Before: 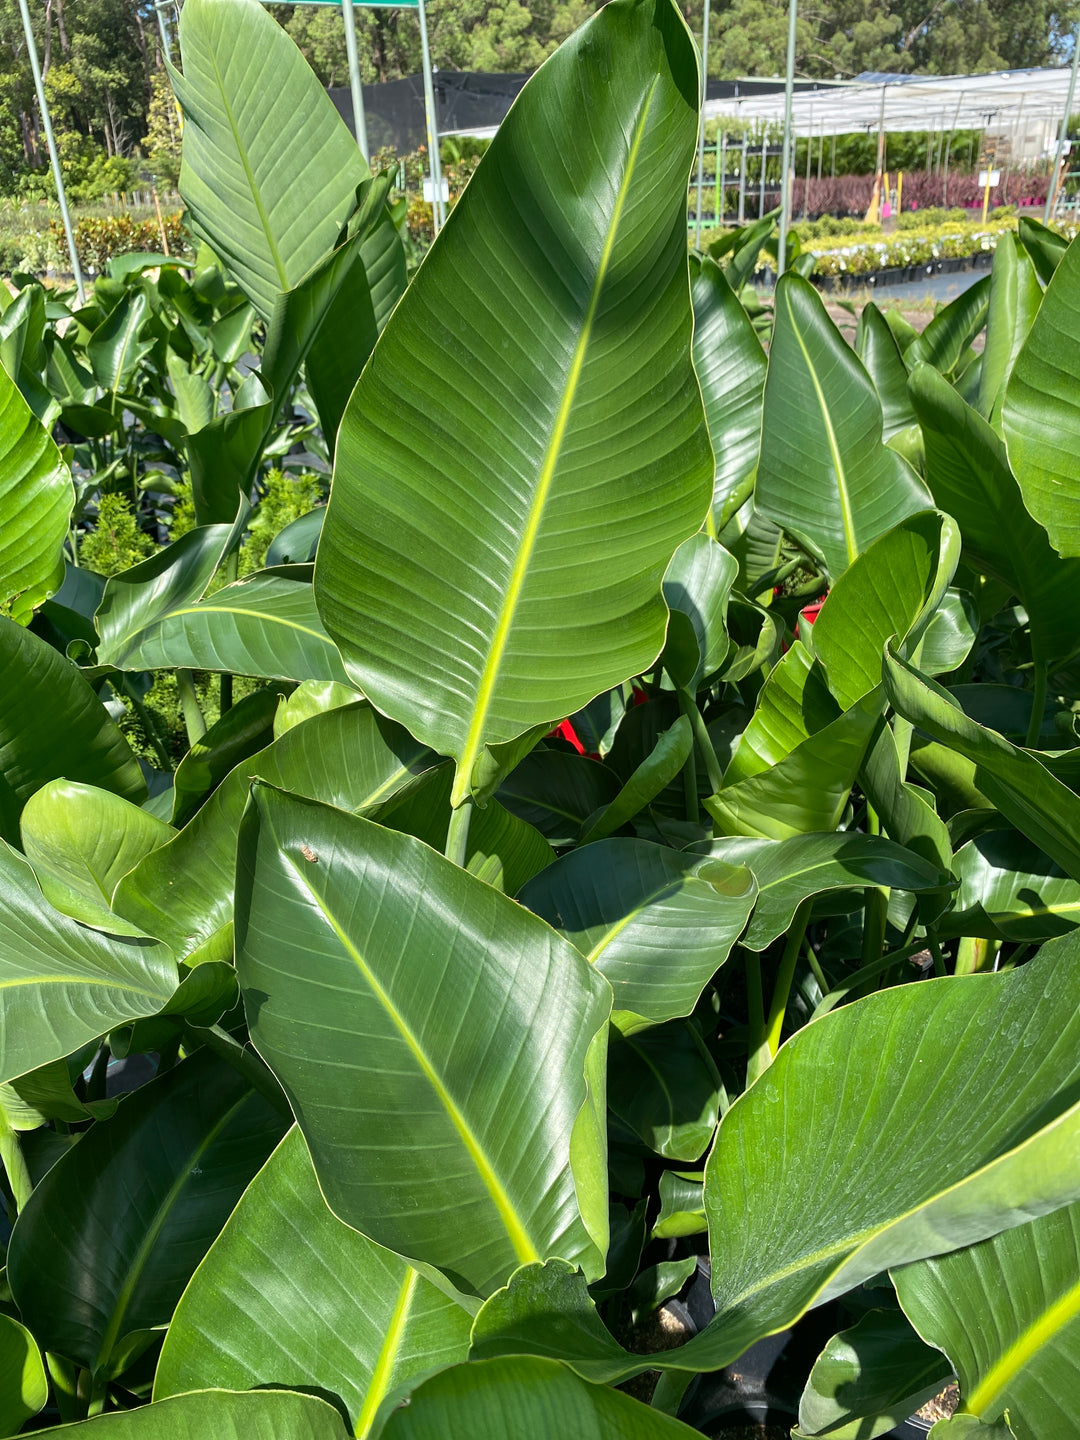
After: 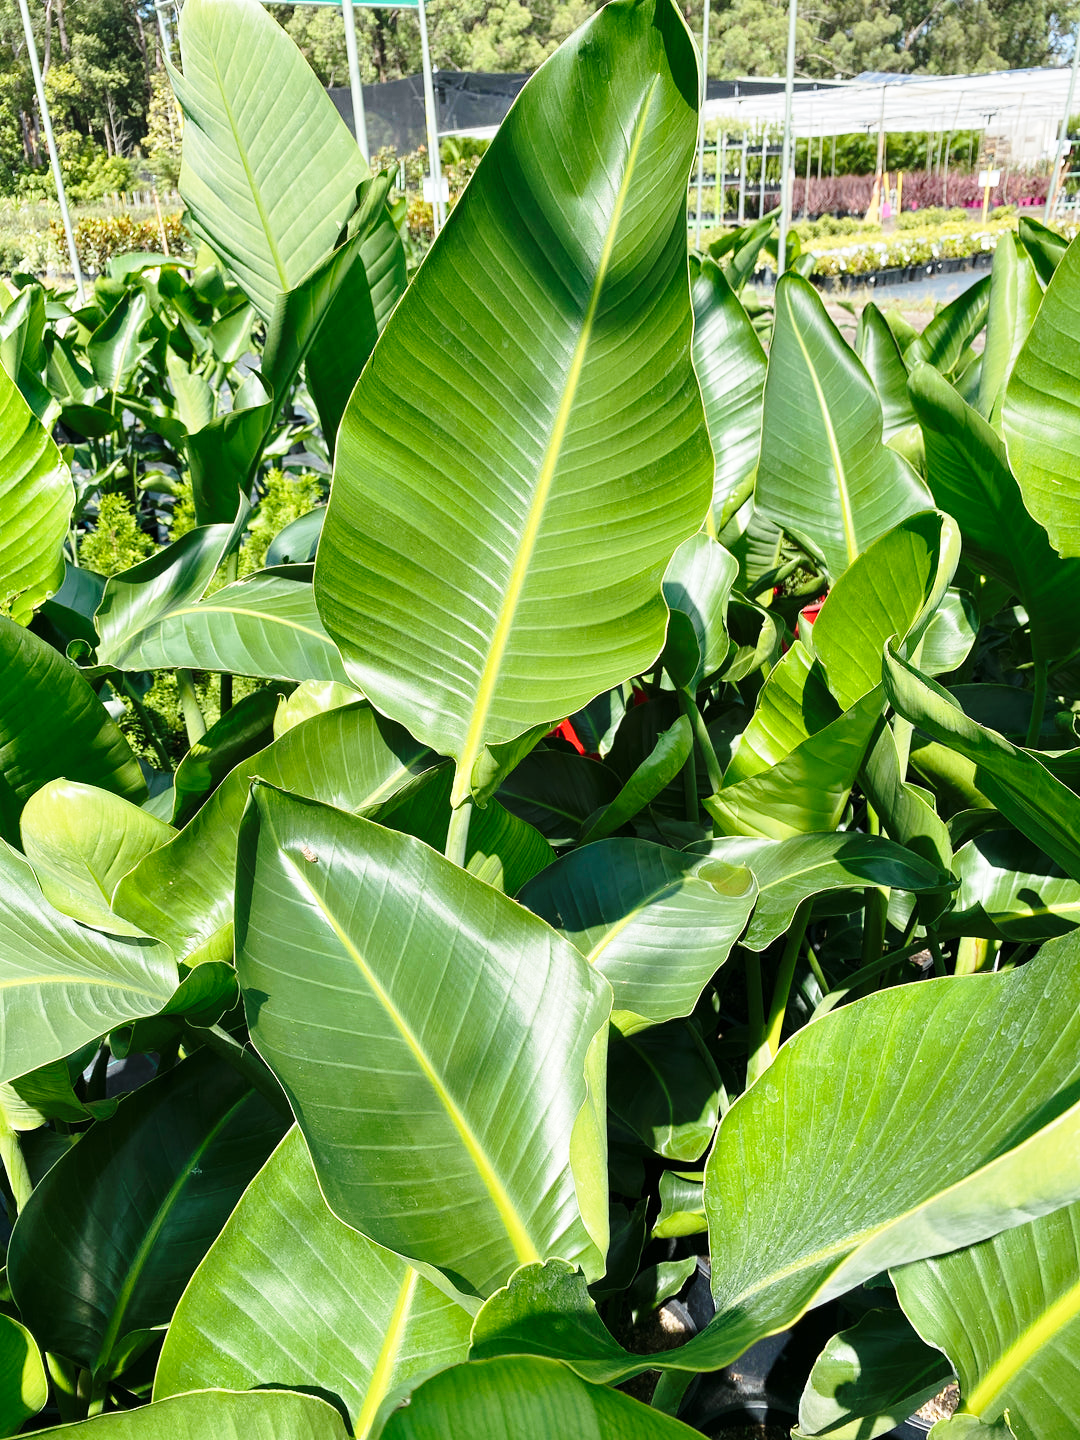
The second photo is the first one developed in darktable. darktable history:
base curve: curves: ch0 [(0, 0) (0.028, 0.03) (0.121, 0.232) (0.46, 0.748) (0.859, 0.968) (1, 1)], preserve colors none
contrast brightness saturation: saturation -0.047
